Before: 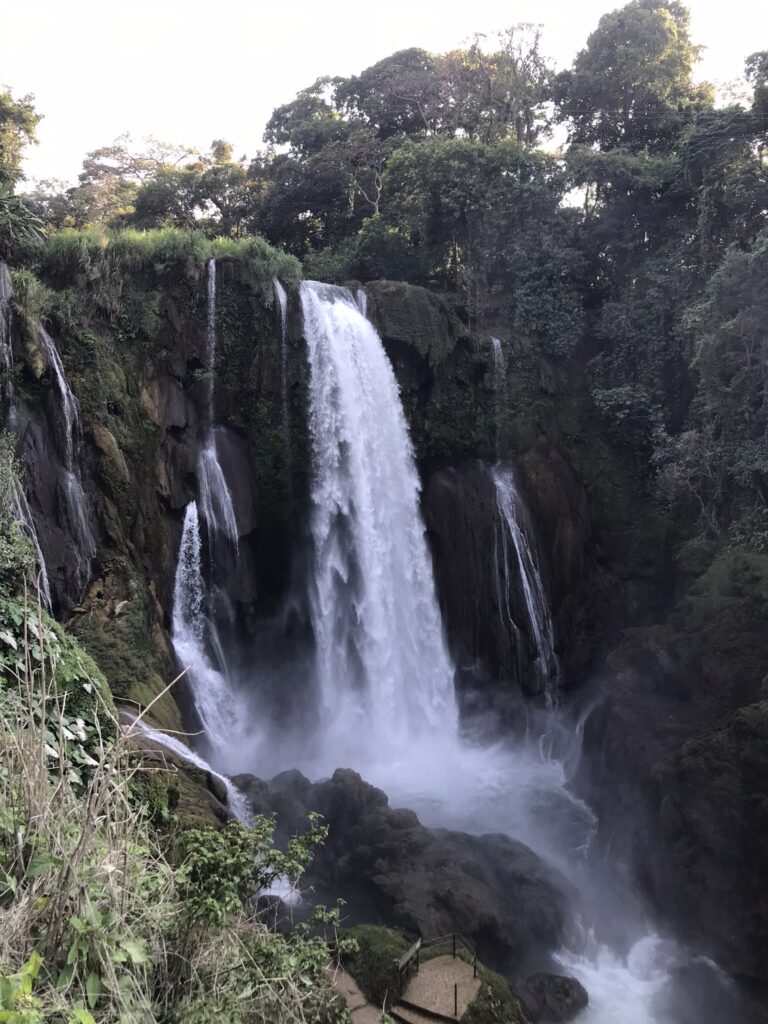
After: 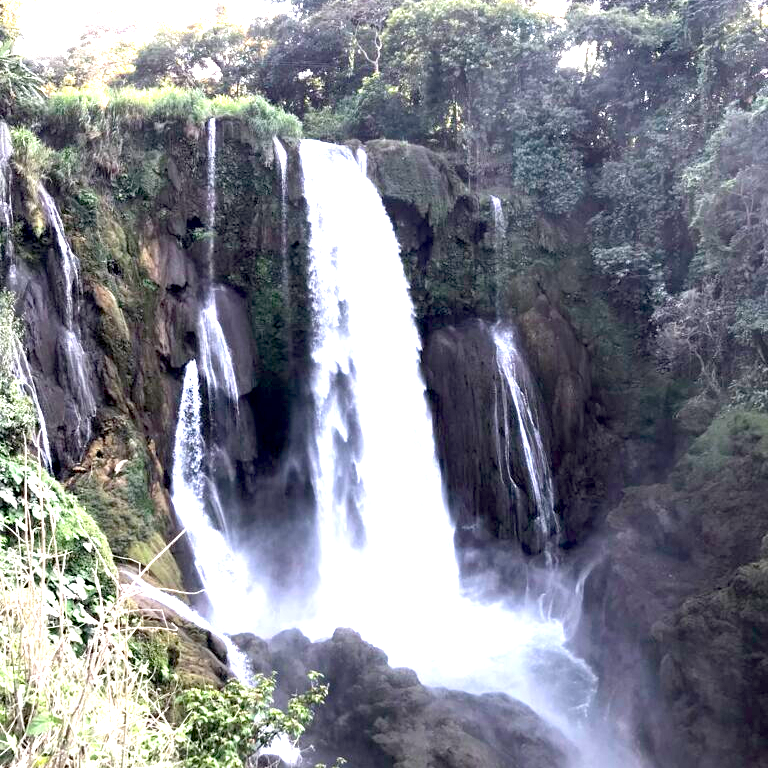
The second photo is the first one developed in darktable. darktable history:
crop: top 13.819%, bottom 11.169%
exposure: black level correction 0.005, exposure 2.084 EV, compensate highlight preservation false
